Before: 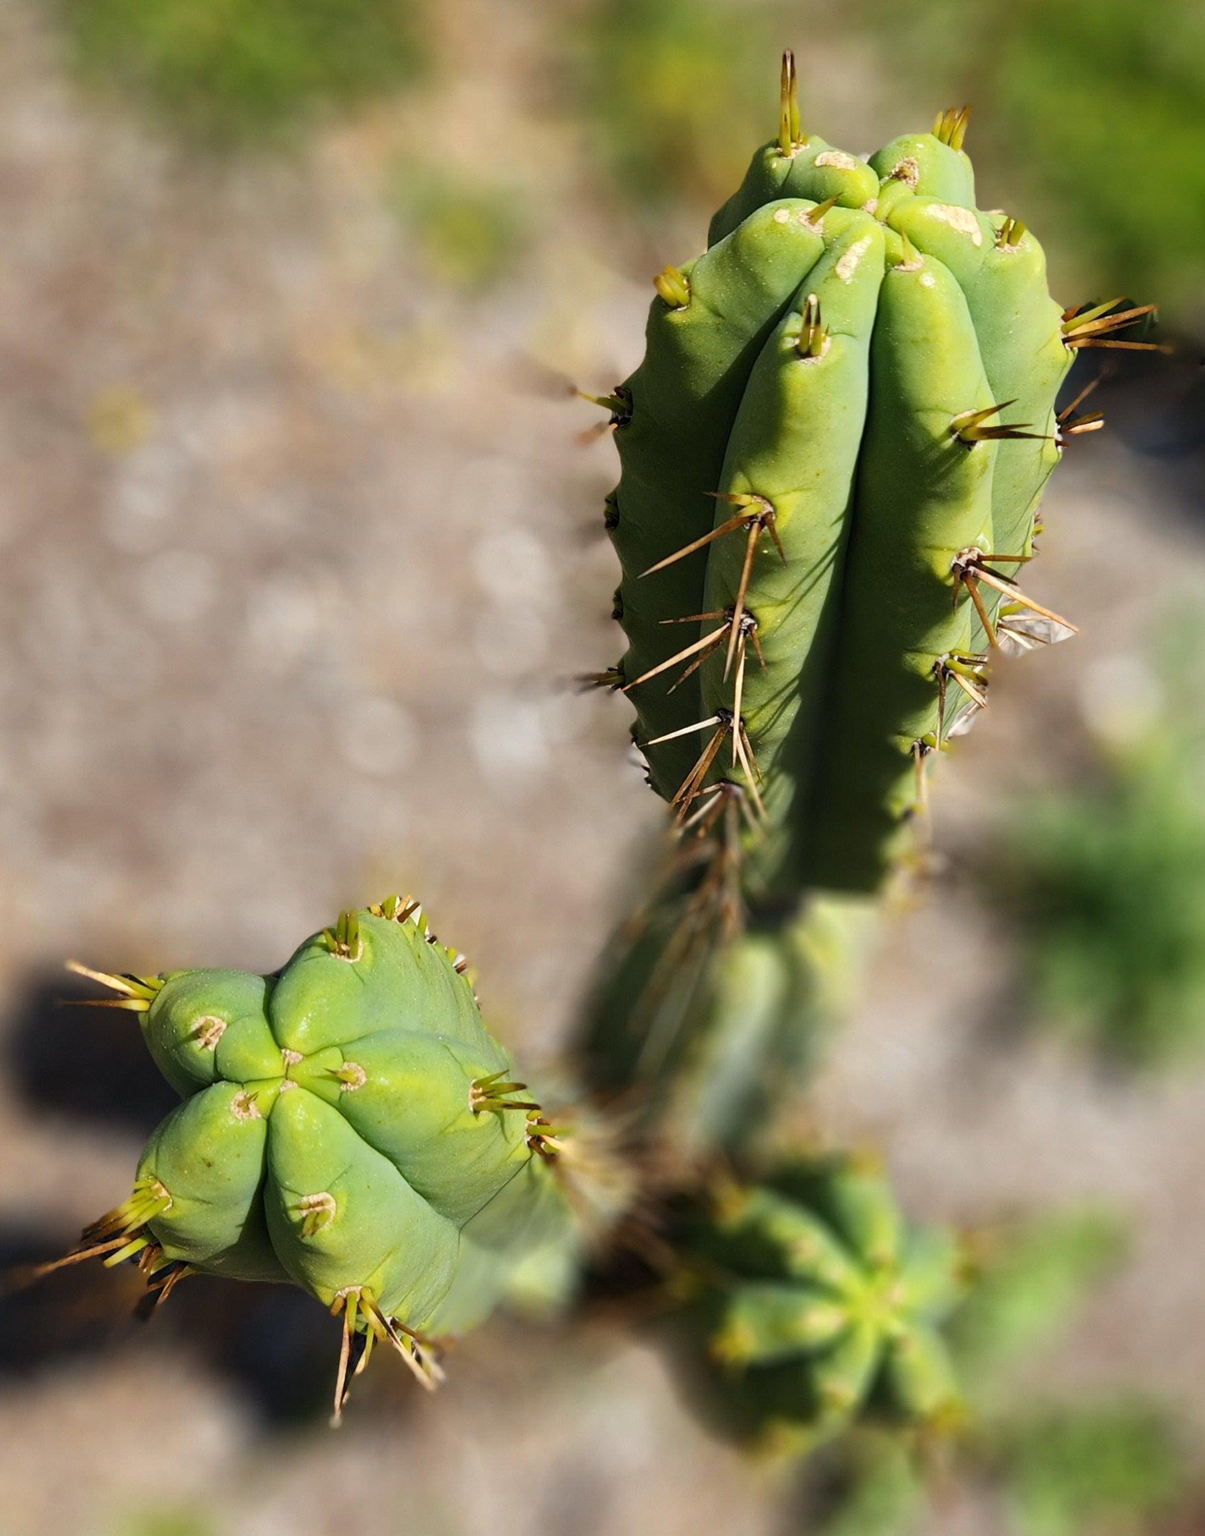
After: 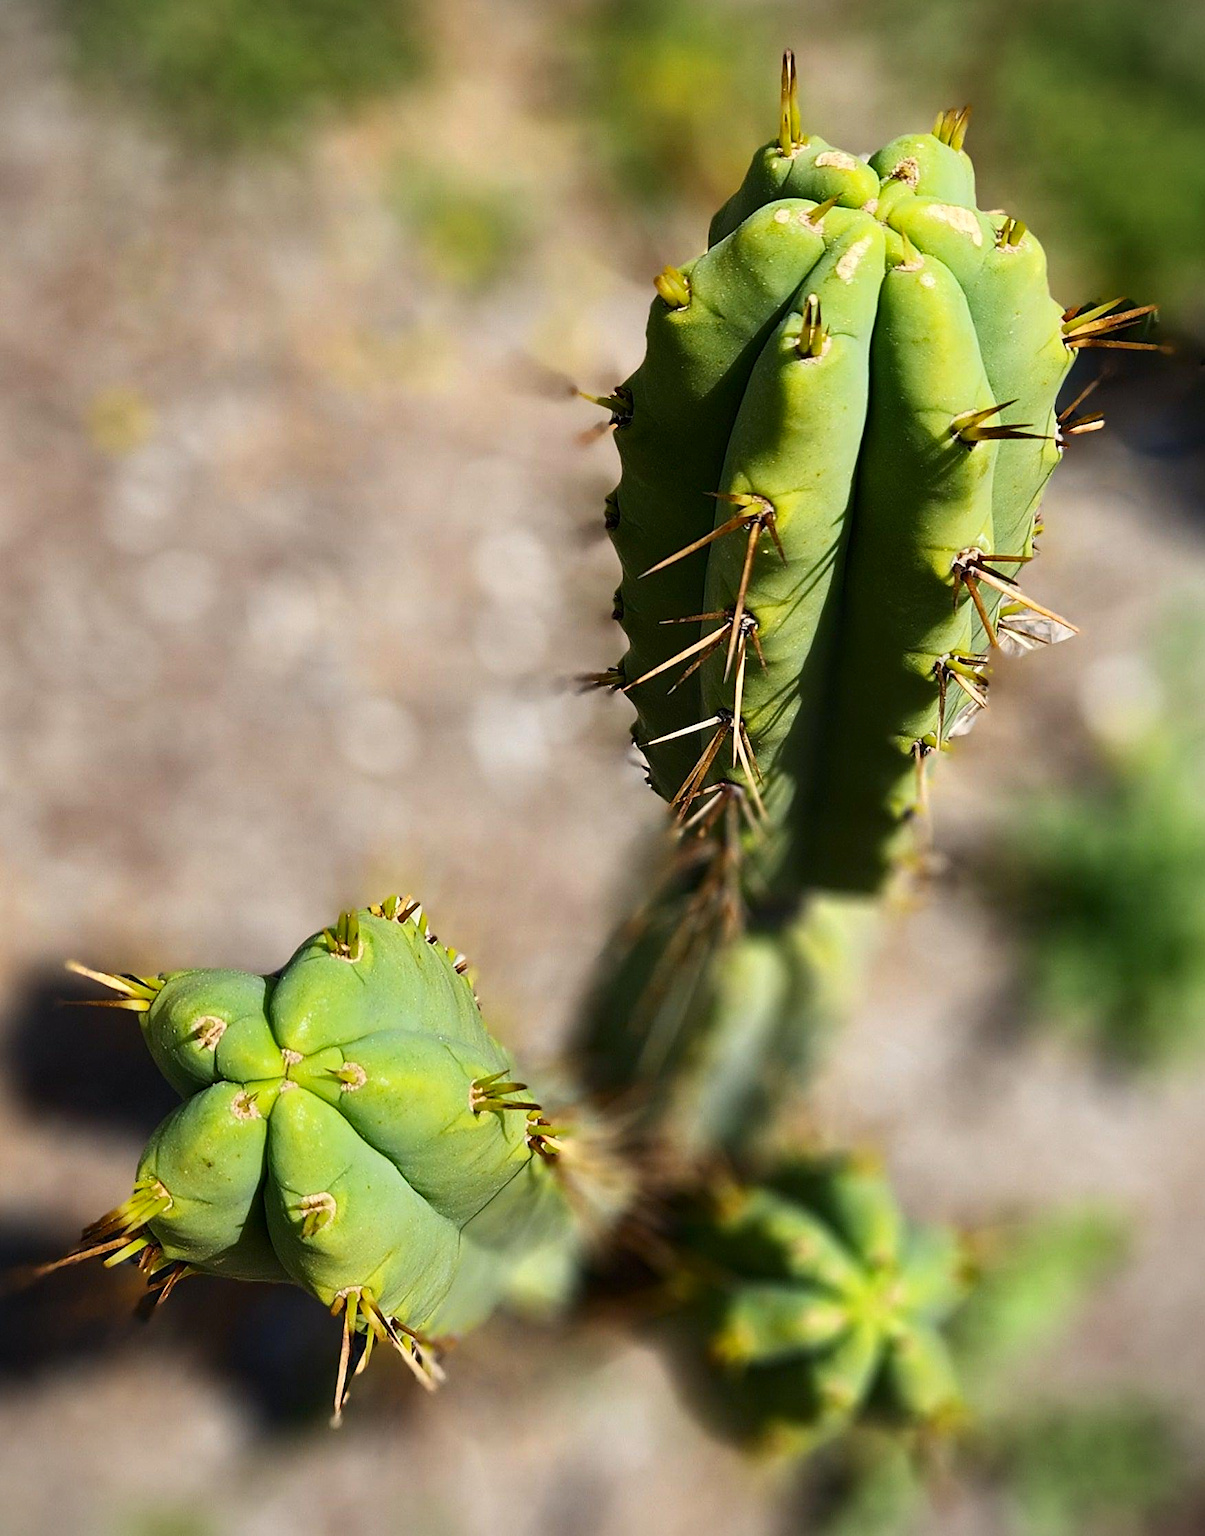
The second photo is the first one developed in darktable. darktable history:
sharpen: on, module defaults
contrast brightness saturation: contrast 0.151, brightness -0.005, saturation 0.103
vignetting: fall-off start 91.43%, unbound false
